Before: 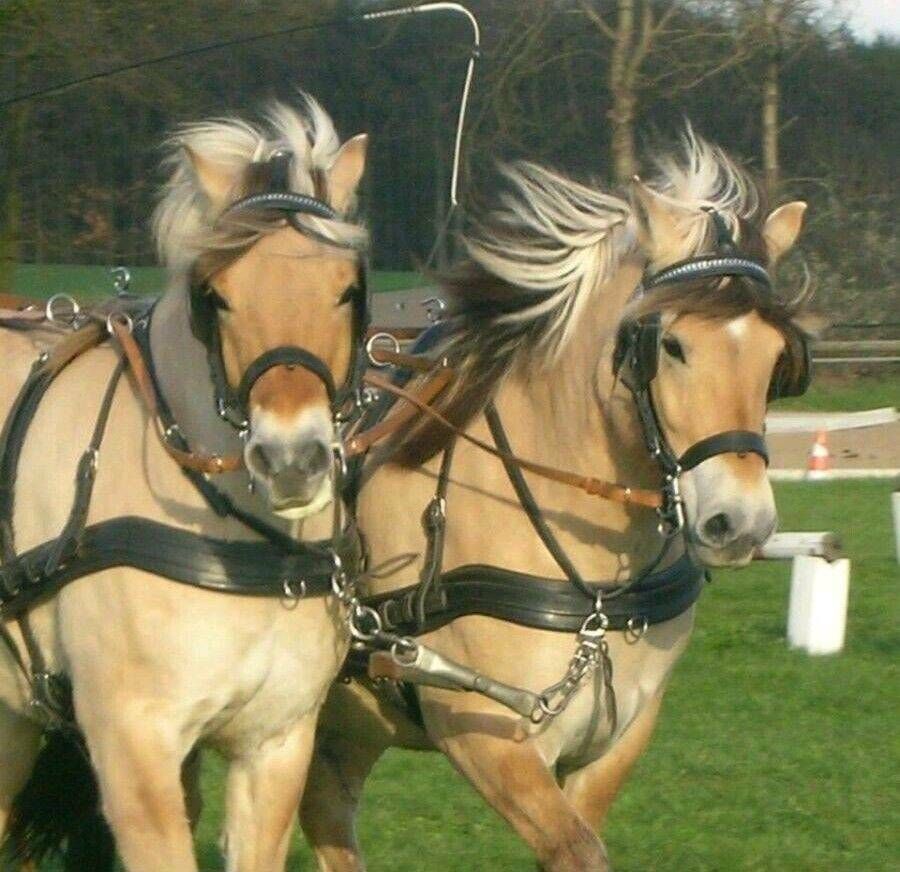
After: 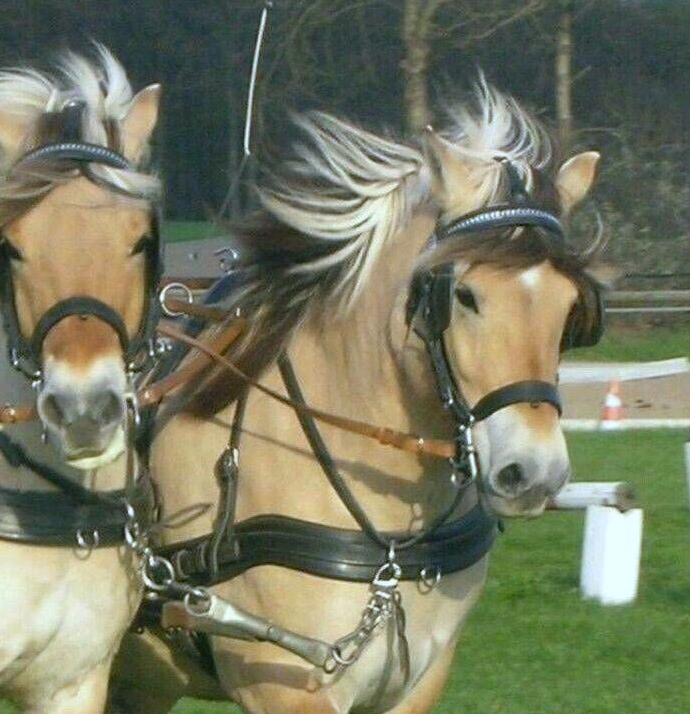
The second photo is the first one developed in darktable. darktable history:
white balance: red 0.926, green 1.003, blue 1.133
crop: left 23.095%, top 5.827%, bottom 11.854%
